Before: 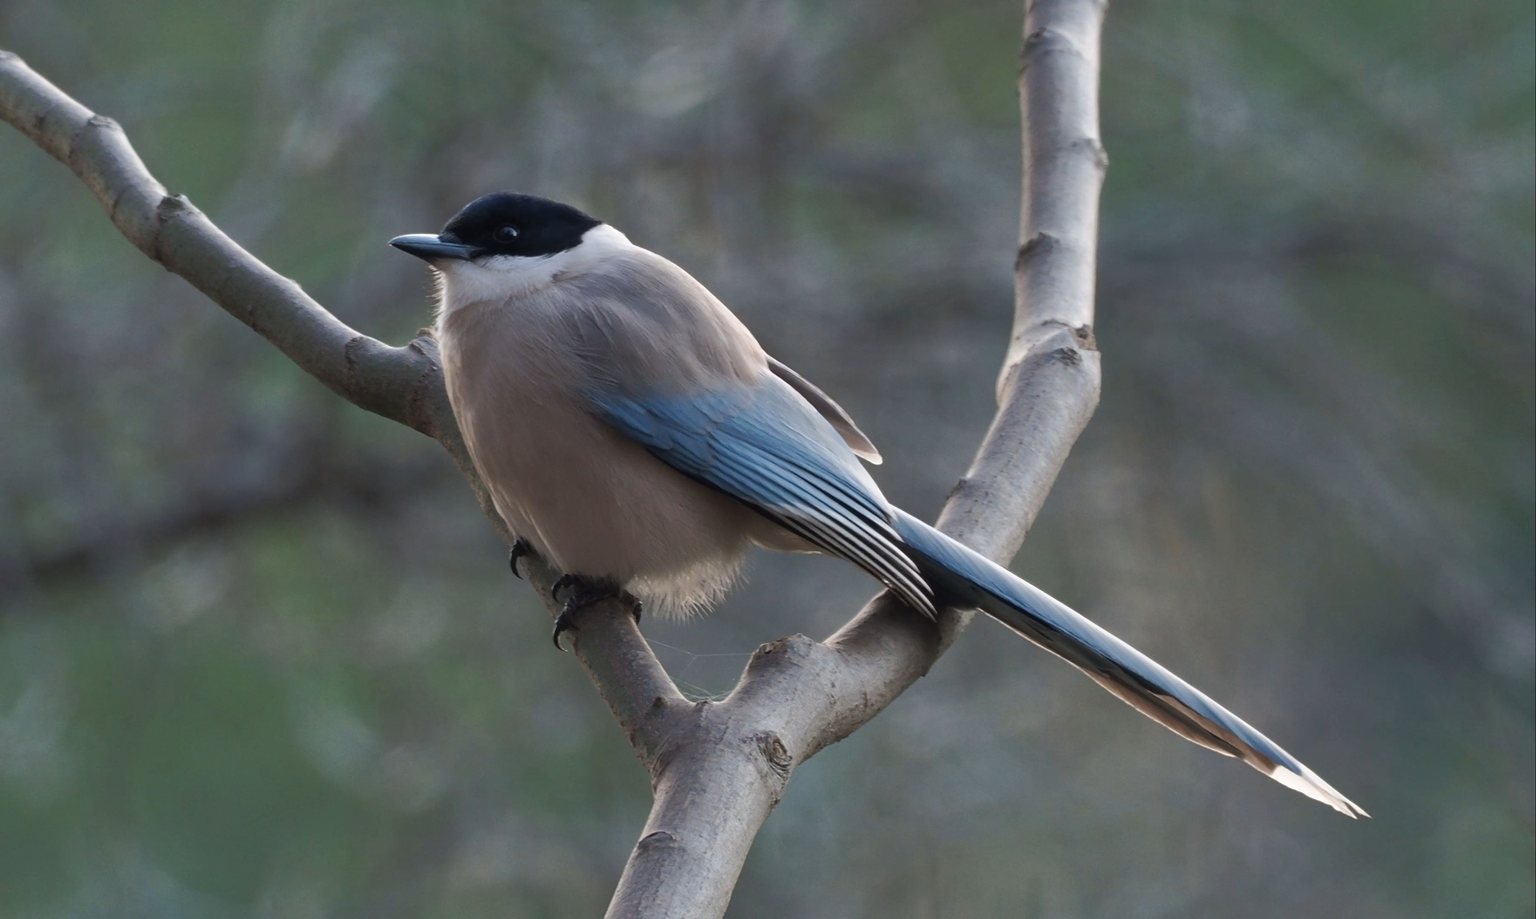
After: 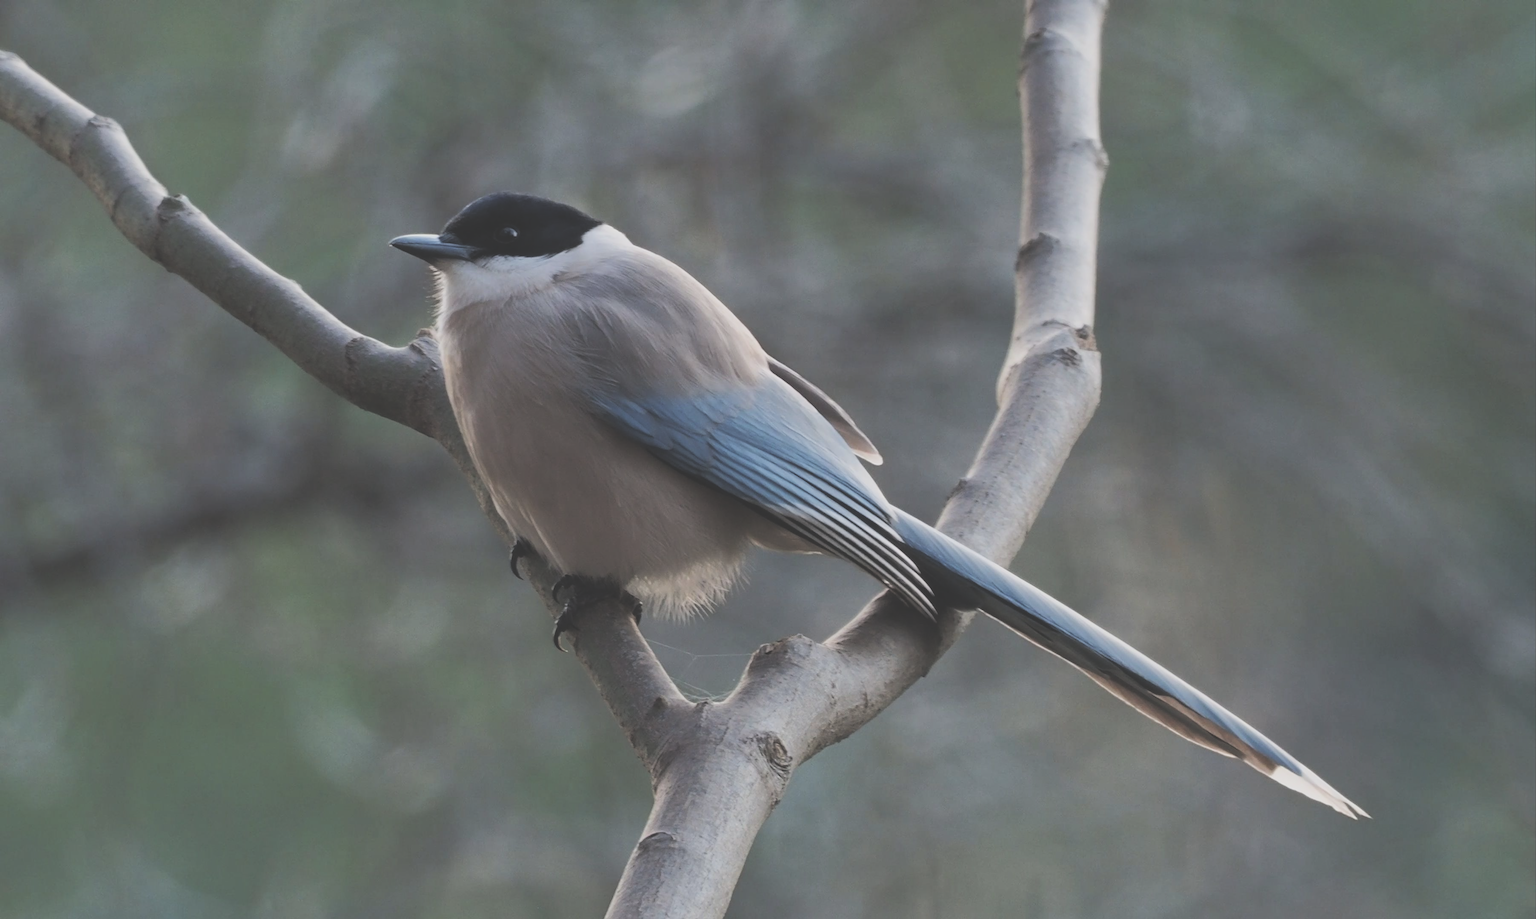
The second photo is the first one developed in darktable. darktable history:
exposure: black level correction -0.063, exposure -0.049 EV, compensate exposure bias true, compensate highlight preservation false
filmic rgb: black relative exposure -7.5 EV, white relative exposure 4.99 EV, hardness 3.31, contrast 1.297
color correction: highlights b* -0.042
